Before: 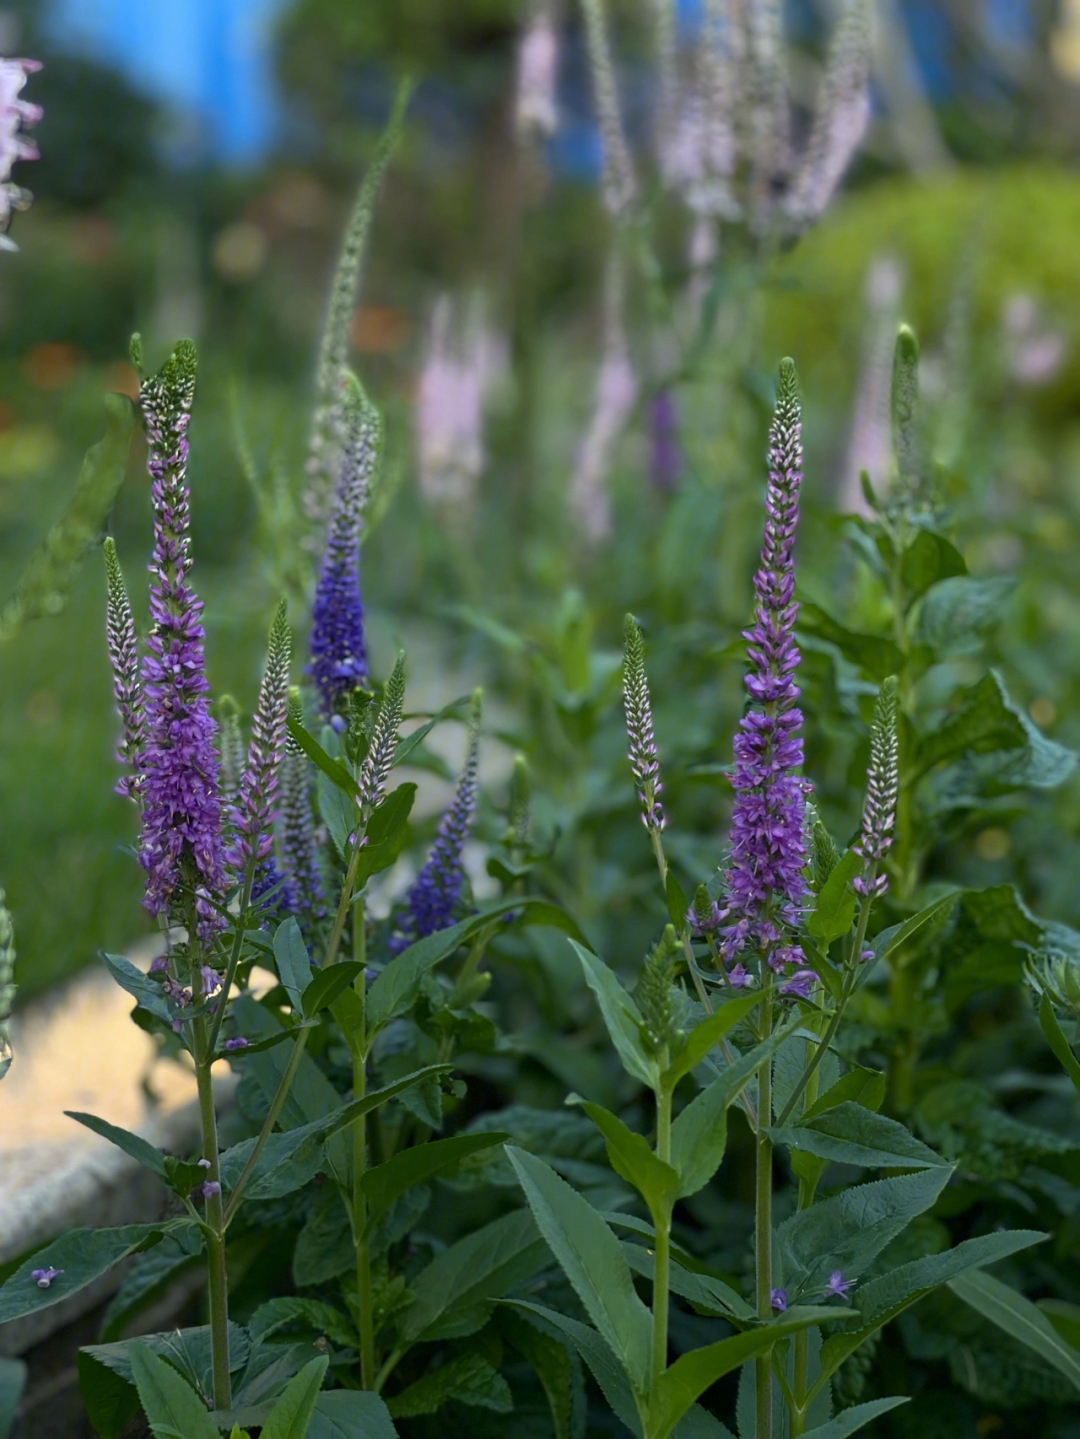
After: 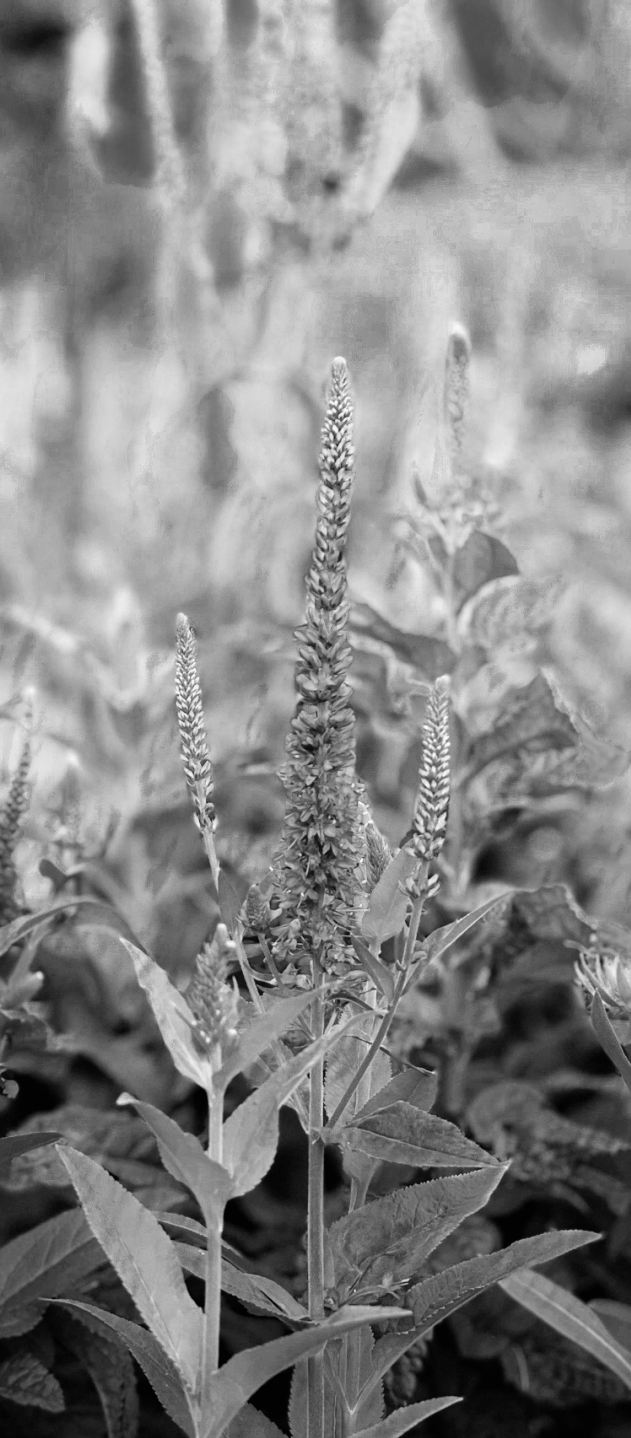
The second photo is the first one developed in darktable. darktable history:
exposure: black level correction 0.001, exposure 0.5 EV, compensate highlight preservation false
color correction: highlights a* 0.756, highlights b* 2.78, saturation 1.06
tone equalizer: -8 EV -0.454 EV, -7 EV -0.378 EV, -6 EV -0.368 EV, -5 EV -0.192 EV, -3 EV 0.211 EV, -2 EV 0.349 EV, -1 EV 0.389 EV, +0 EV 0.401 EV
crop: left 41.503%
color zones: curves: ch0 [(0.002, 0.429) (0.121, 0.212) (0.198, 0.113) (0.276, 0.344) (0.331, 0.541) (0.41, 0.56) (0.482, 0.289) (0.619, 0.227) (0.721, 0.18) (0.821, 0.435) (0.928, 0.555) (1, 0.587)]; ch1 [(0, 0) (0.143, 0) (0.286, 0) (0.429, 0) (0.571, 0) (0.714, 0) (0.857, 0)]
filmic rgb: black relative exposure -8.52 EV, white relative exposure 5.57 EV, hardness 3.36, contrast 1.023, iterations of high-quality reconstruction 0
contrast brightness saturation: contrast 0.203, brightness 0.168, saturation 0.218
